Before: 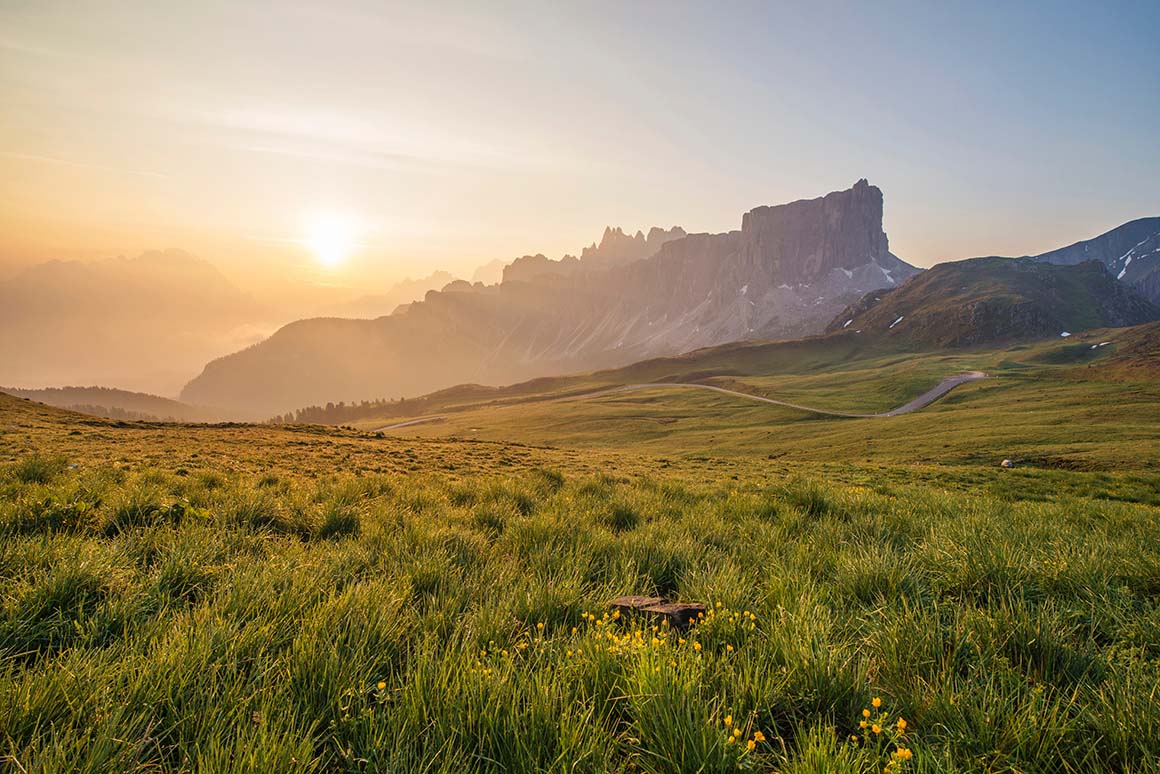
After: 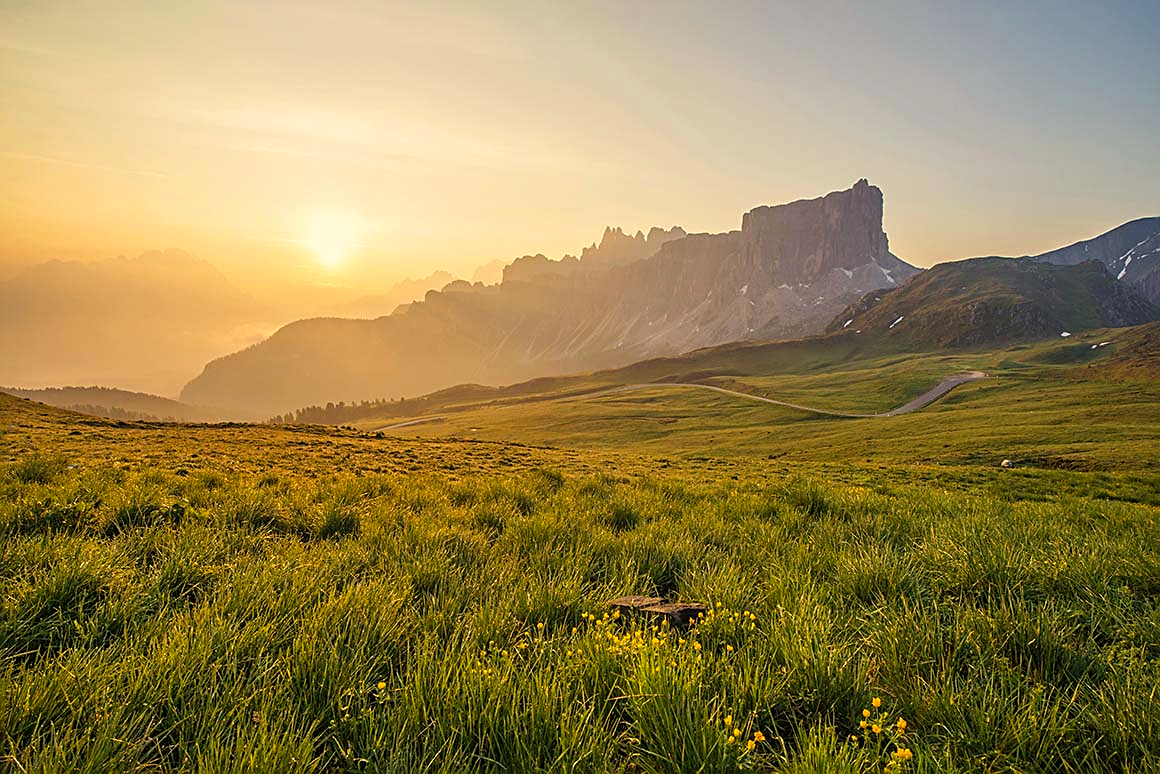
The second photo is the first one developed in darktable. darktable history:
sharpen: on, module defaults
levels: white 90.7%
exposure: compensate highlight preservation false
color correction: highlights a* 1.38, highlights b* 18.1
